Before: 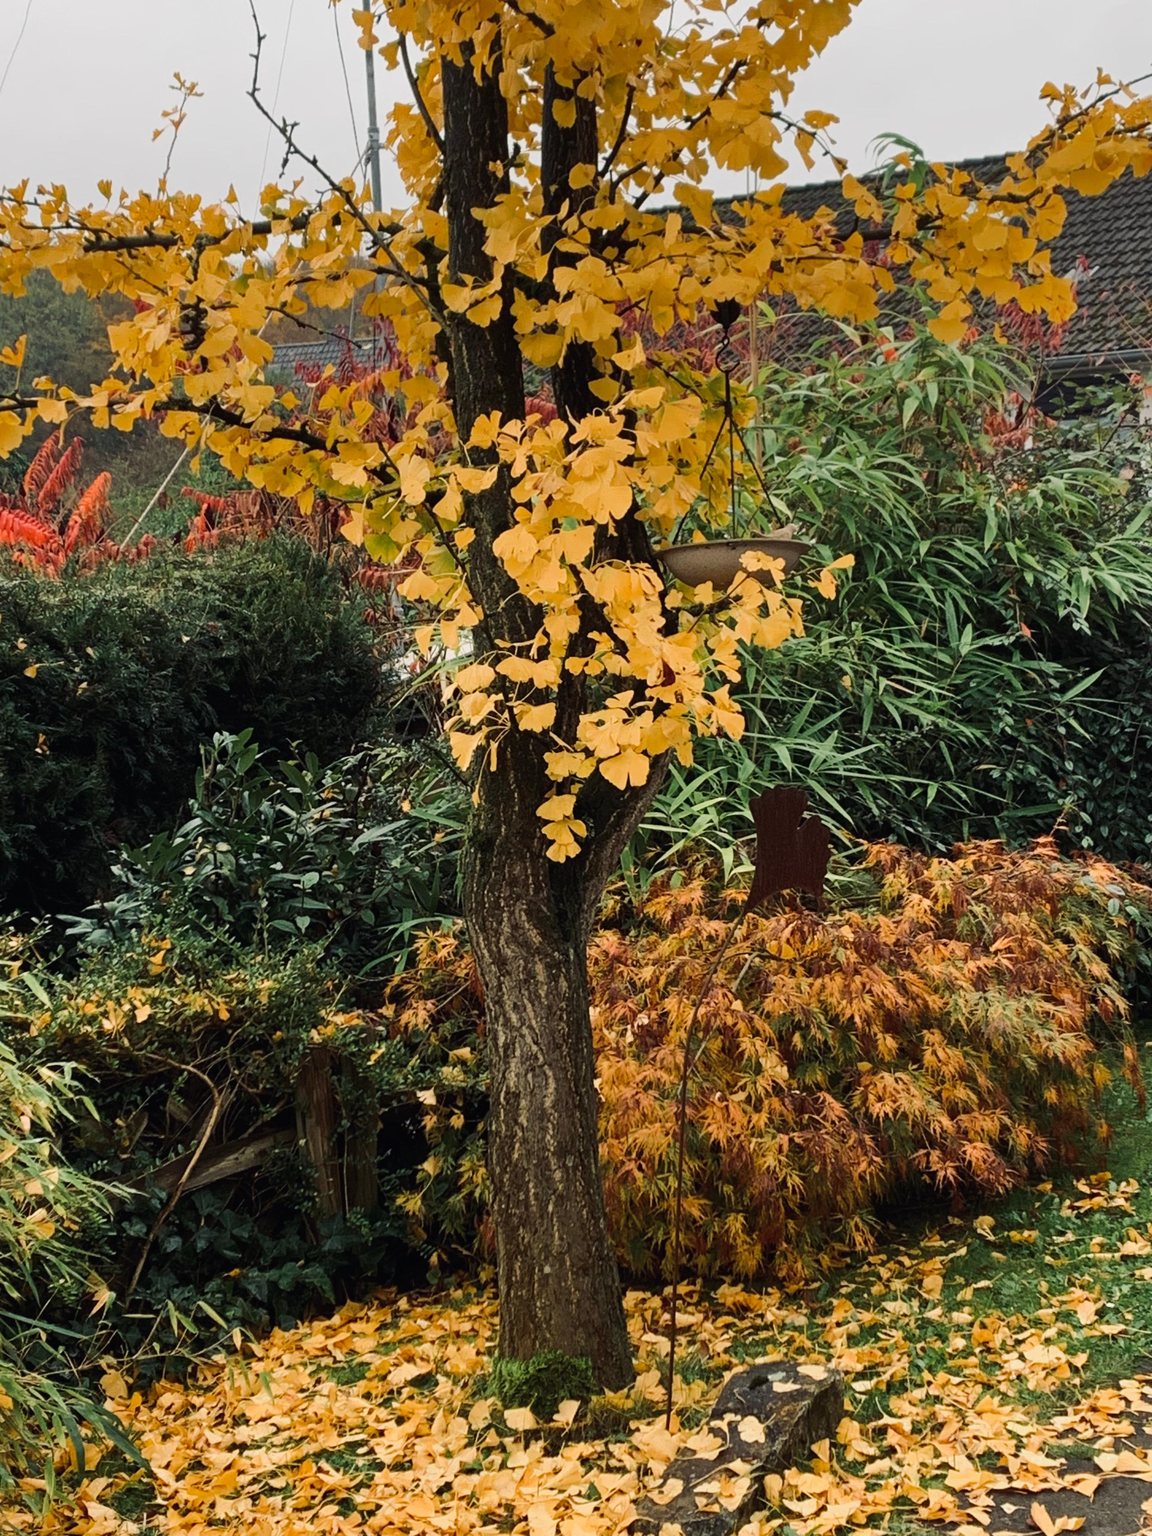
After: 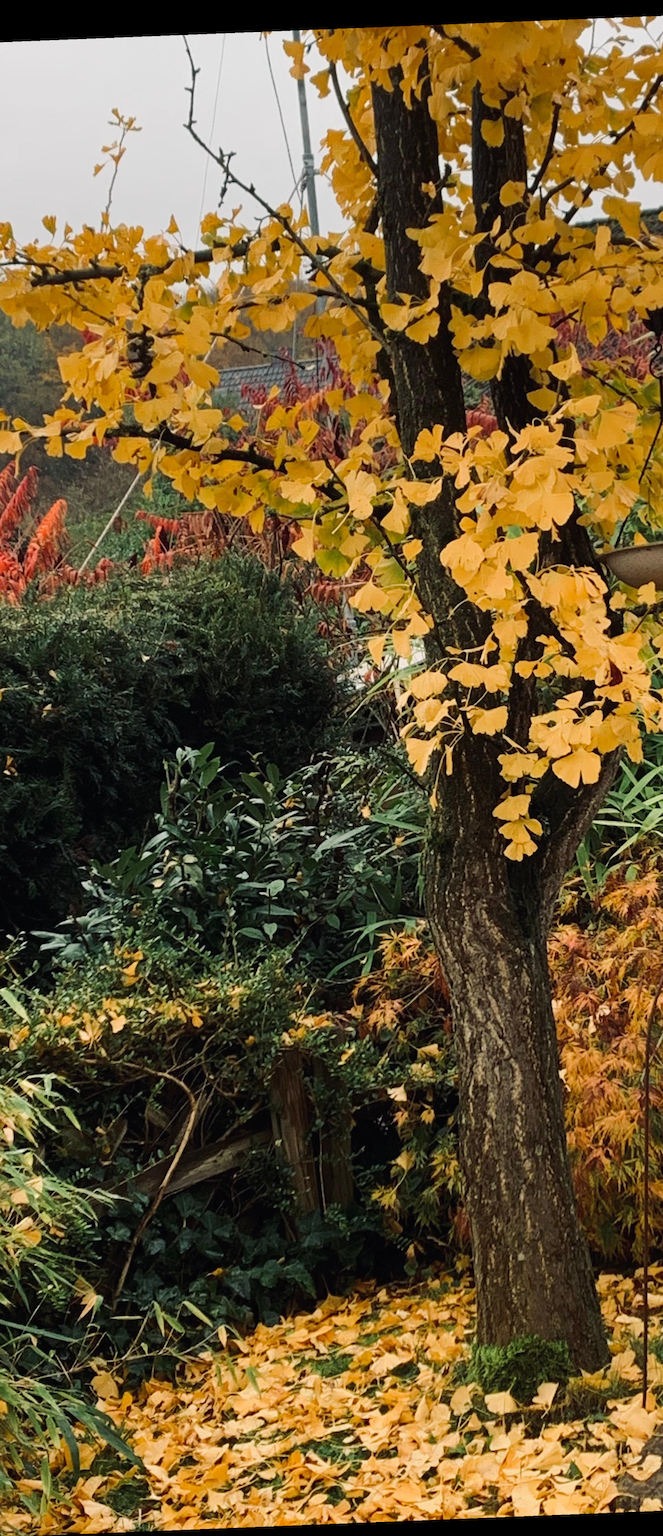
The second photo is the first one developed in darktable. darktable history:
crop: left 5.114%, right 38.589%
rotate and perspective: rotation -2.29°, automatic cropping off
